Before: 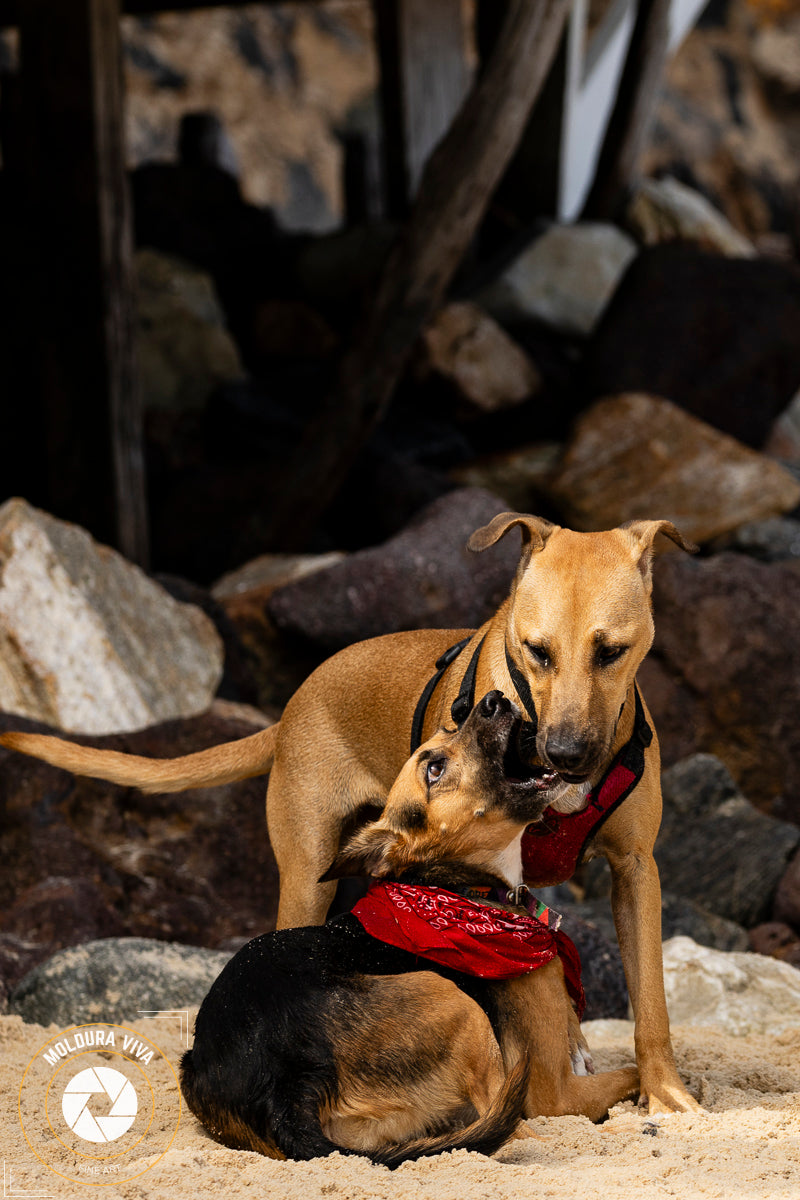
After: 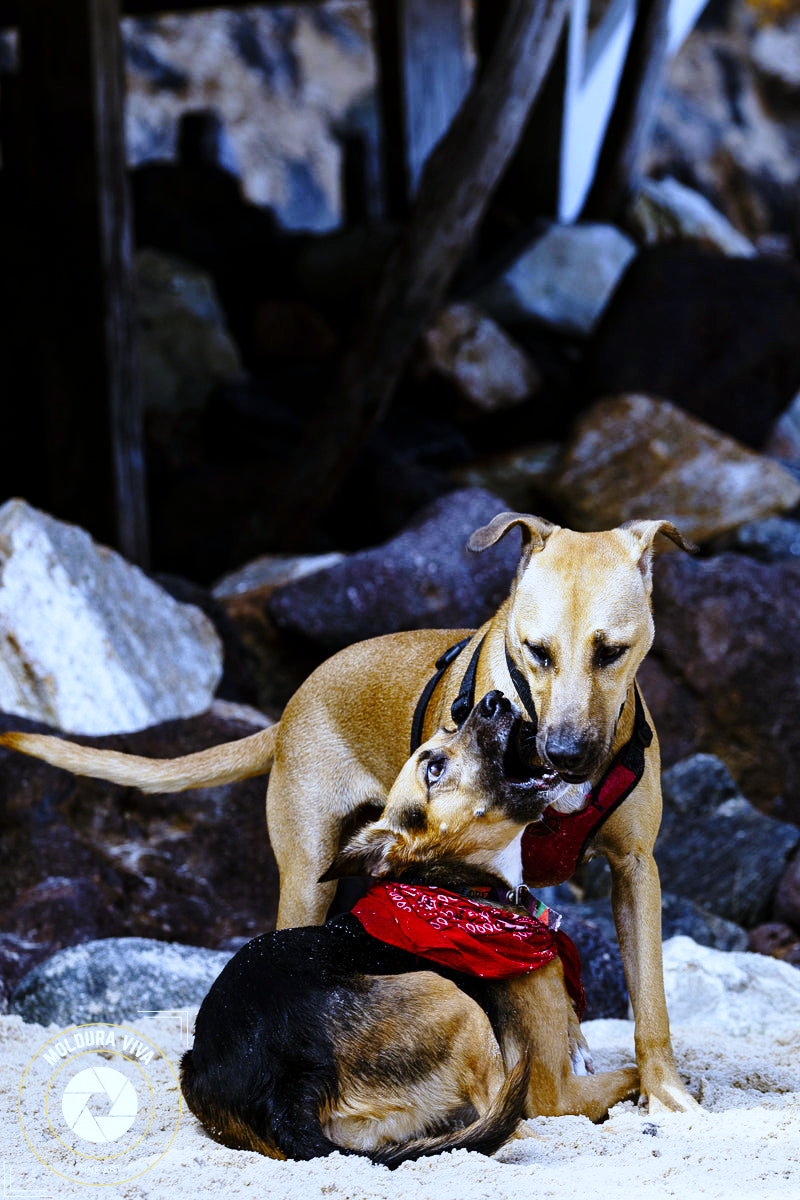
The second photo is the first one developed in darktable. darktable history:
base curve: curves: ch0 [(0, 0) (0.028, 0.03) (0.121, 0.232) (0.46, 0.748) (0.859, 0.968) (1, 1)], preserve colors none
white balance: red 0.766, blue 1.537
